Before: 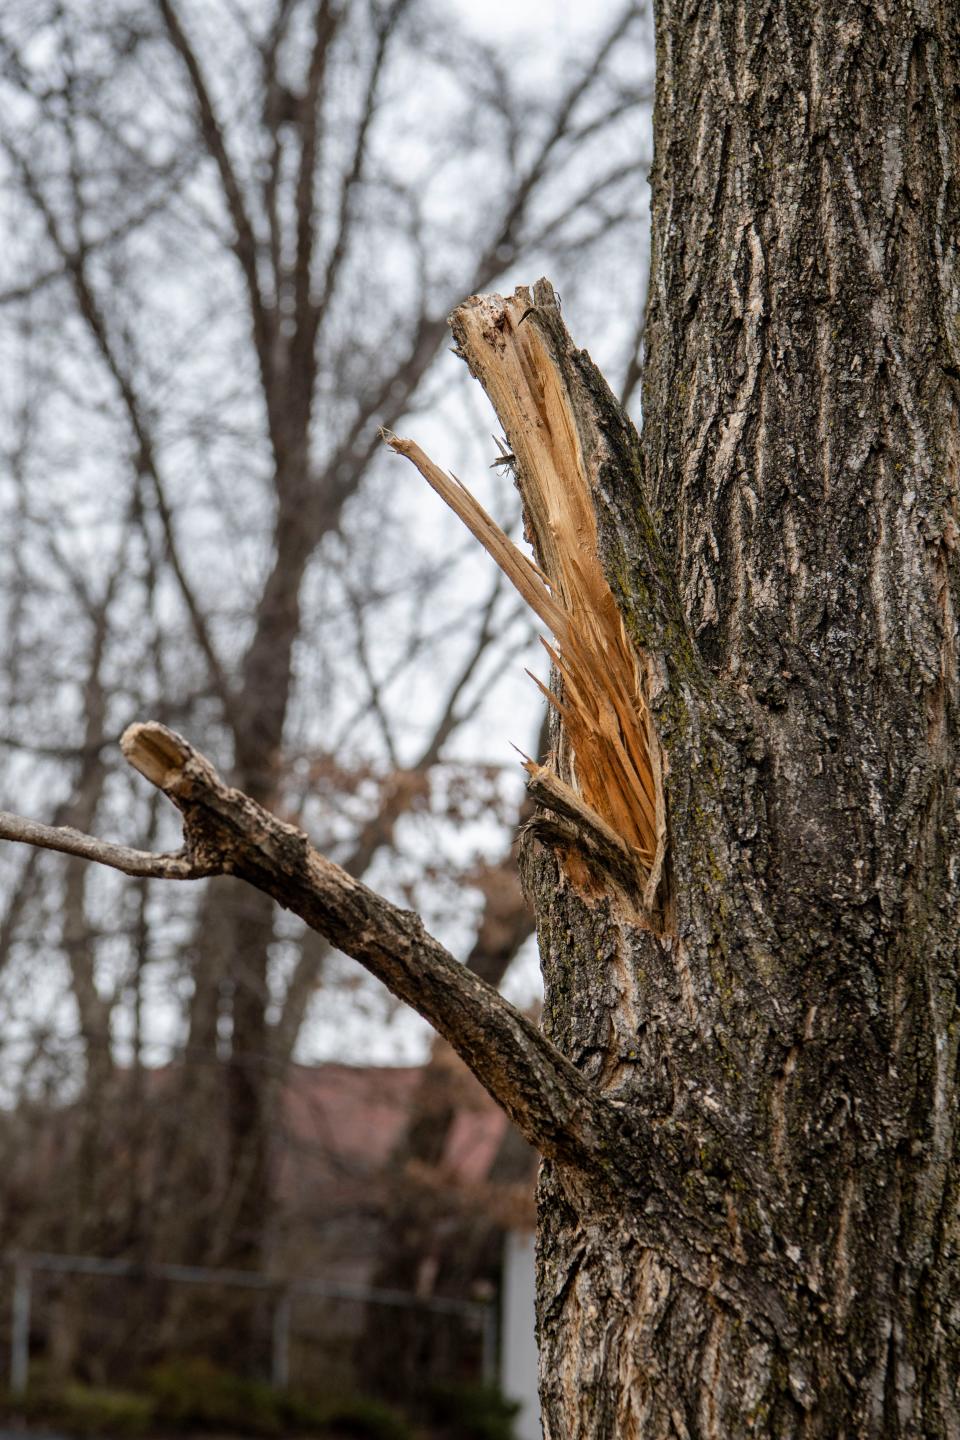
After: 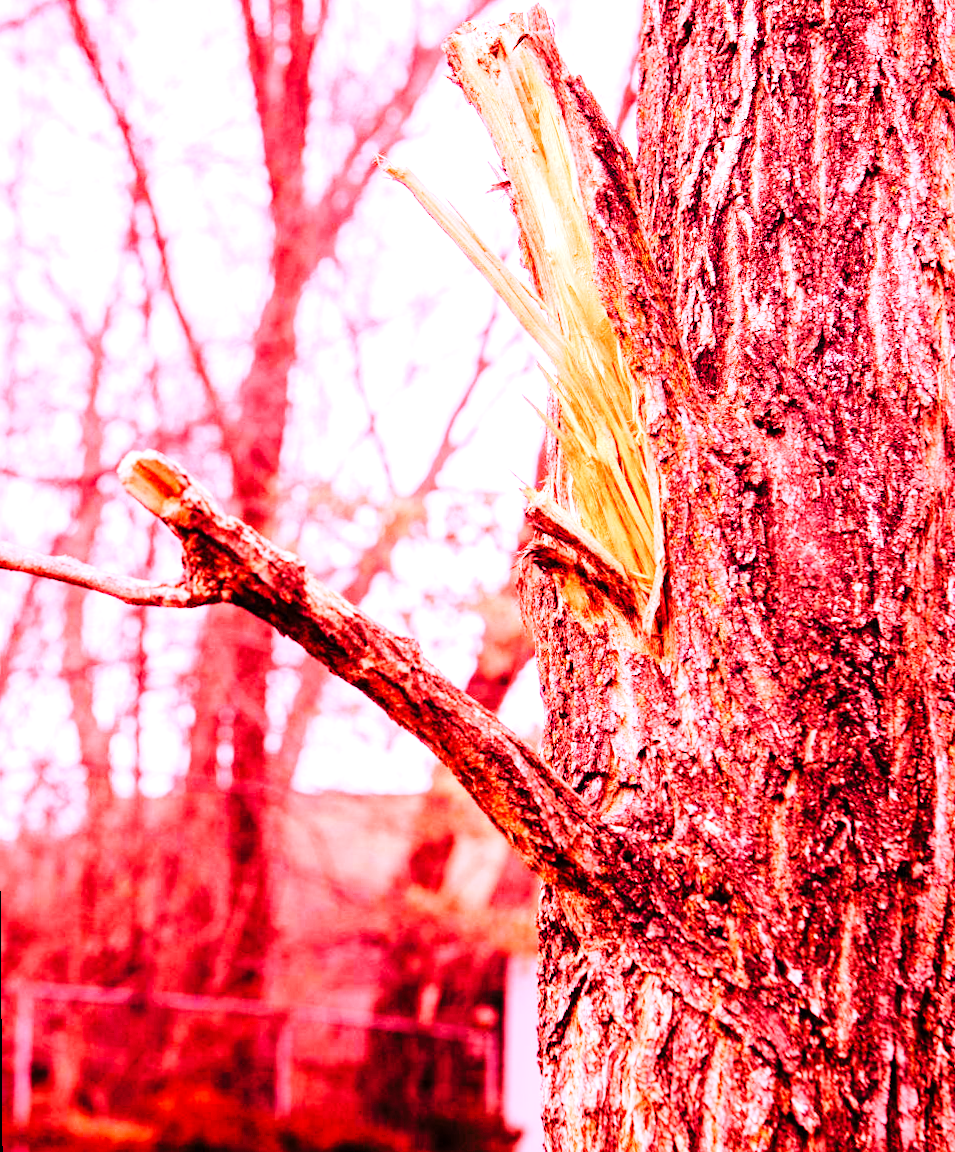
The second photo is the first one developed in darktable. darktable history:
white balance: red 4.26, blue 1.802
rotate and perspective: rotation -0.45°, automatic cropping original format, crop left 0.008, crop right 0.992, crop top 0.012, crop bottom 0.988
crop and rotate: top 18.507%
base curve: curves: ch0 [(0, 0) (0.036, 0.025) (0.121, 0.166) (0.206, 0.329) (0.605, 0.79) (1, 1)], preserve colors none
